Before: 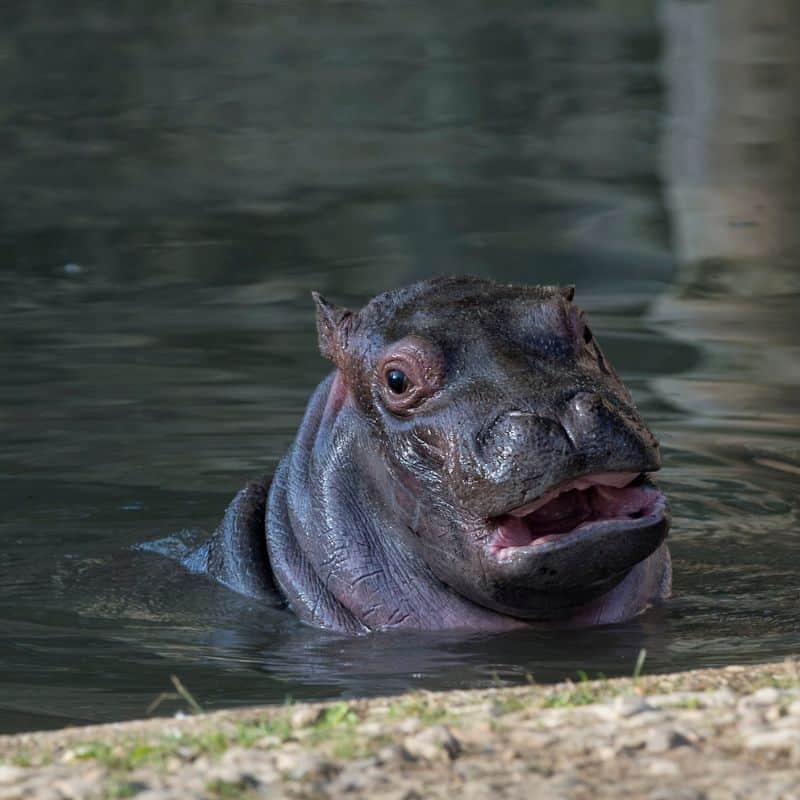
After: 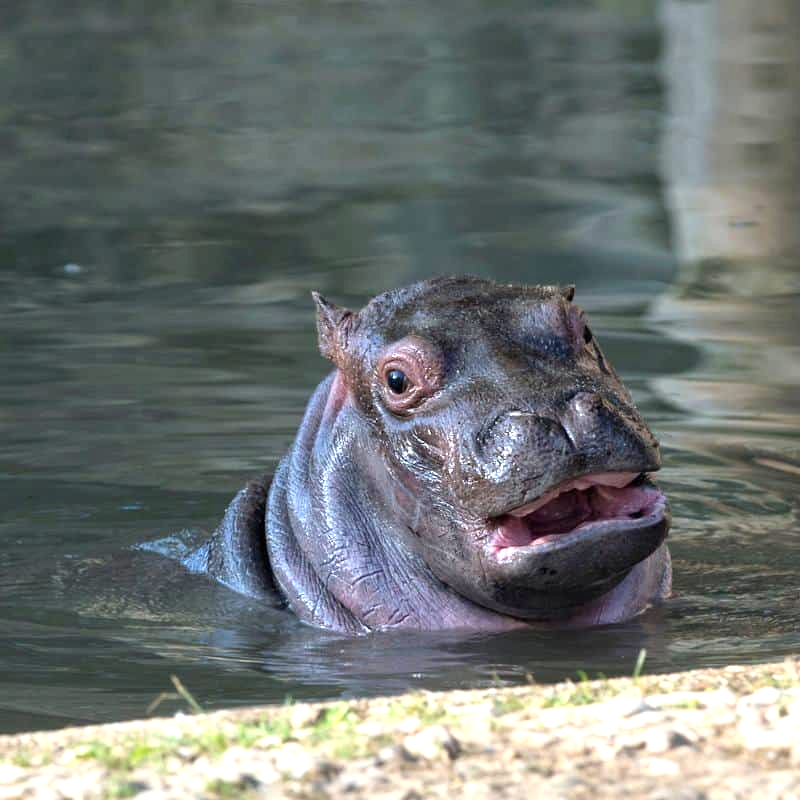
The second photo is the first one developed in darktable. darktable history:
exposure: exposure 1.151 EV, compensate exposure bias true, compensate highlight preservation false
